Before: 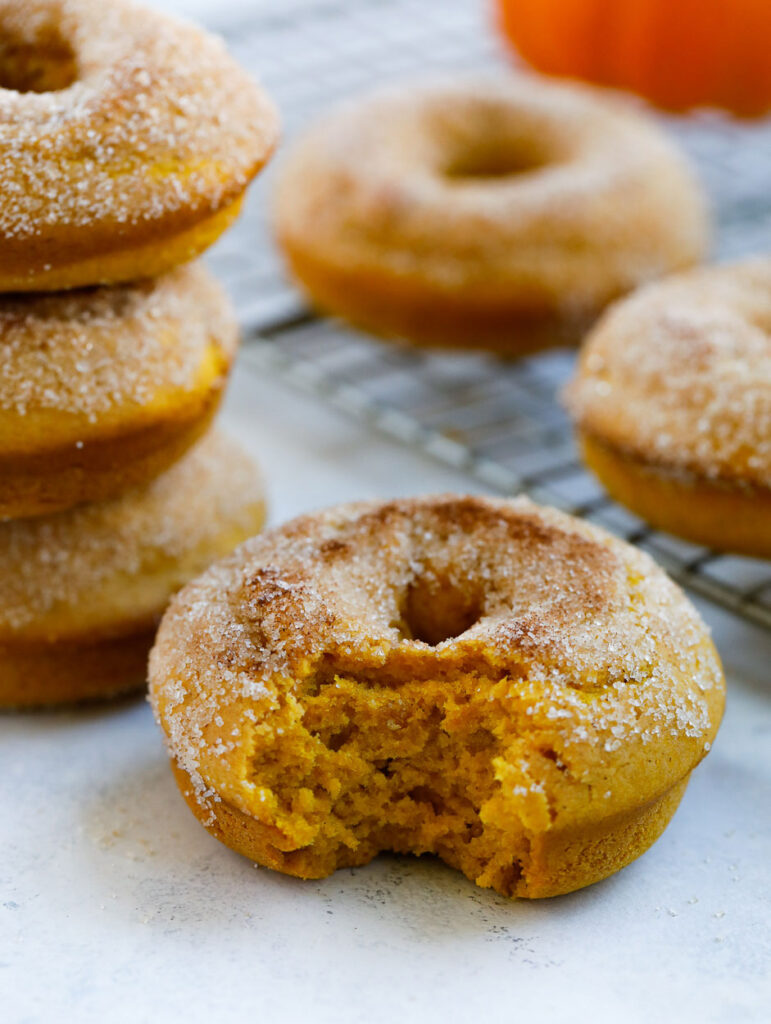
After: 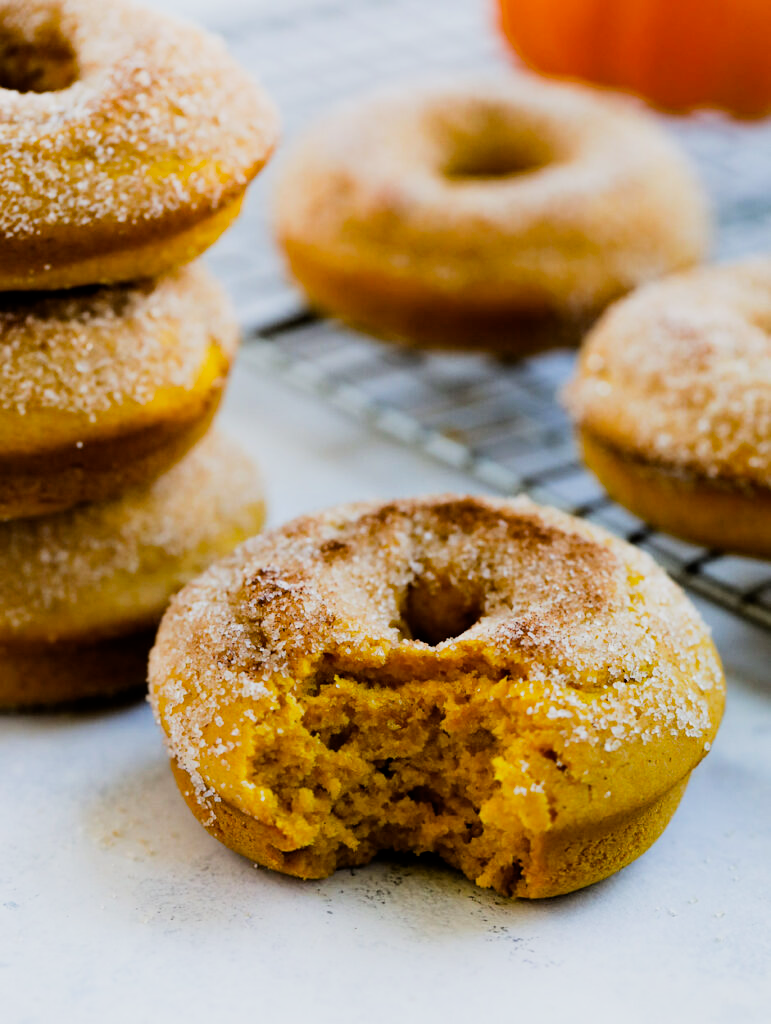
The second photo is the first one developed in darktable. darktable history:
filmic rgb: black relative exposure -5 EV, hardness 2.88, contrast 1.4, highlights saturation mix -30%
color balance rgb: linear chroma grading › global chroma 10%, perceptual saturation grading › global saturation 5%, perceptual brilliance grading › global brilliance 4%, global vibrance 7%, saturation formula JzAzBz (2021)
